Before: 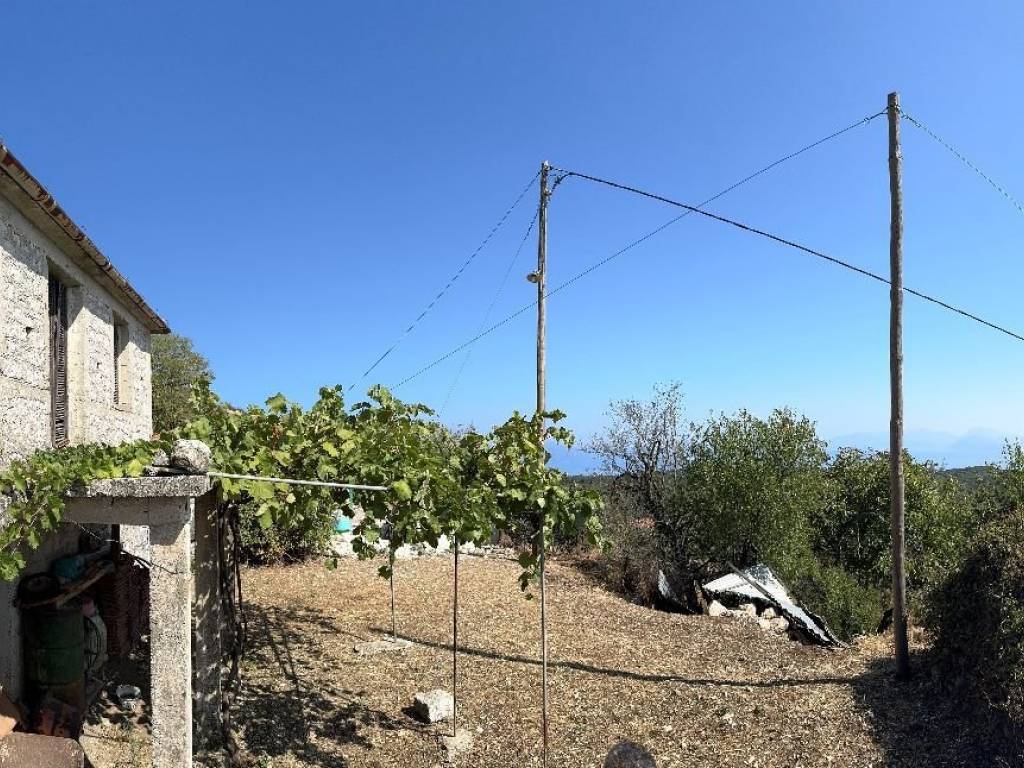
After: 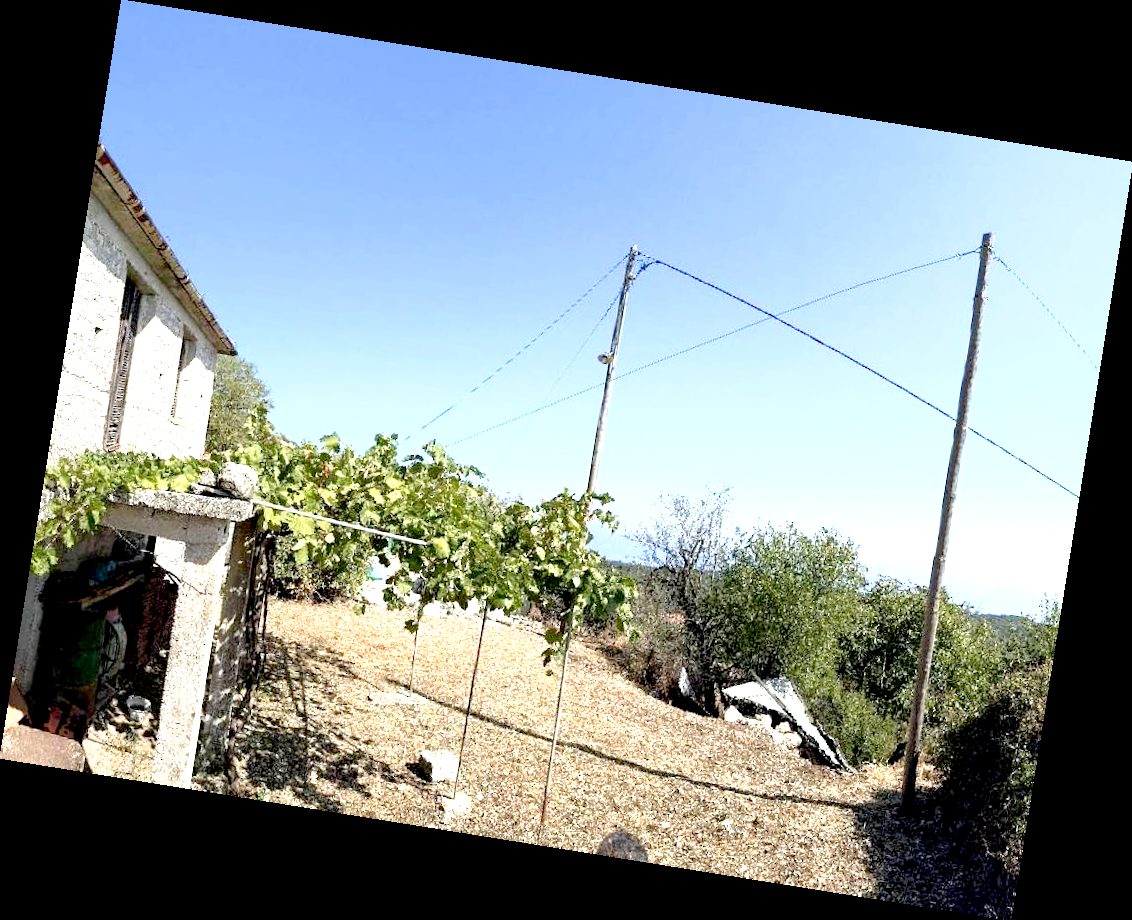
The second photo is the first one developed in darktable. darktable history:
tone curve: curves: ch0 [(0, 0) (0.003, 0.022) (0.011, 0.025) (0.025, 0.032) (0.044, 0.055) (0.069, 0.089) (0.1, 0.133) (0.136, 0.18) (0.177, 0.231) (0.224, 0.291) (0.277, 0.35) (0.335, 0.42) (0.399, 0.496) (0.468, 0.561) (0.543, 0.632) (0.623, 0.706) (0.709, 0.783) (0.801, 0.865) (0.898, 0.947) (1, 1)], preserve colors none
exposure: black level correction 0.008, exposure 0.979 EV, compensate highlight preservation false
rotate and perspective: rotation 9.12°, automatic cropping off
